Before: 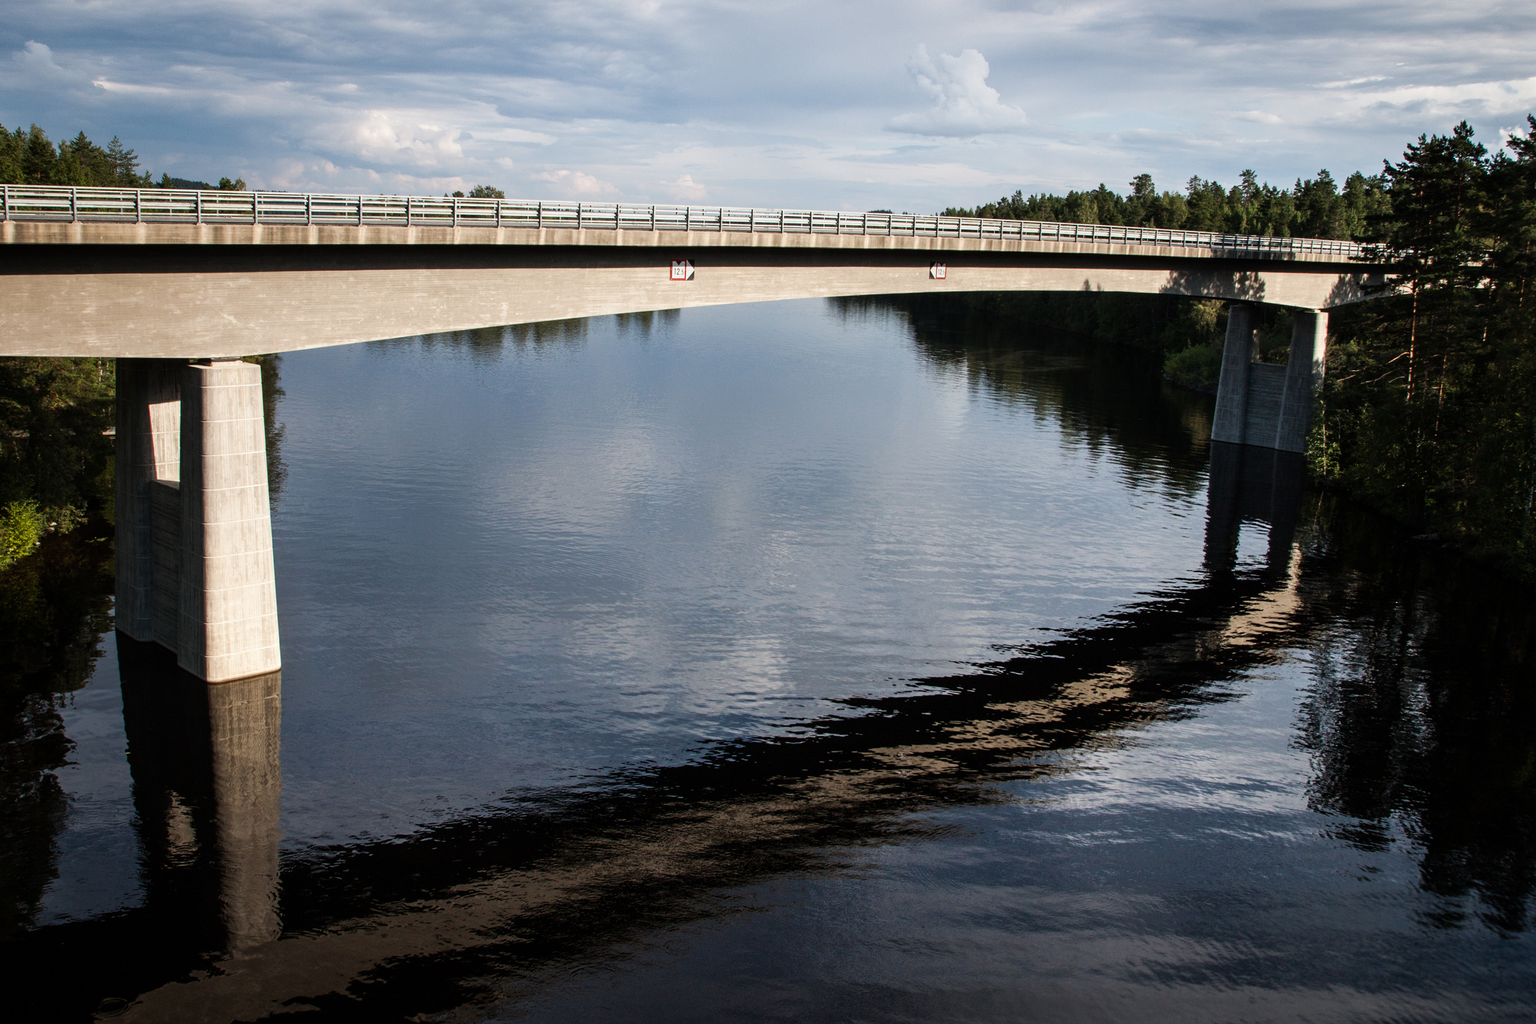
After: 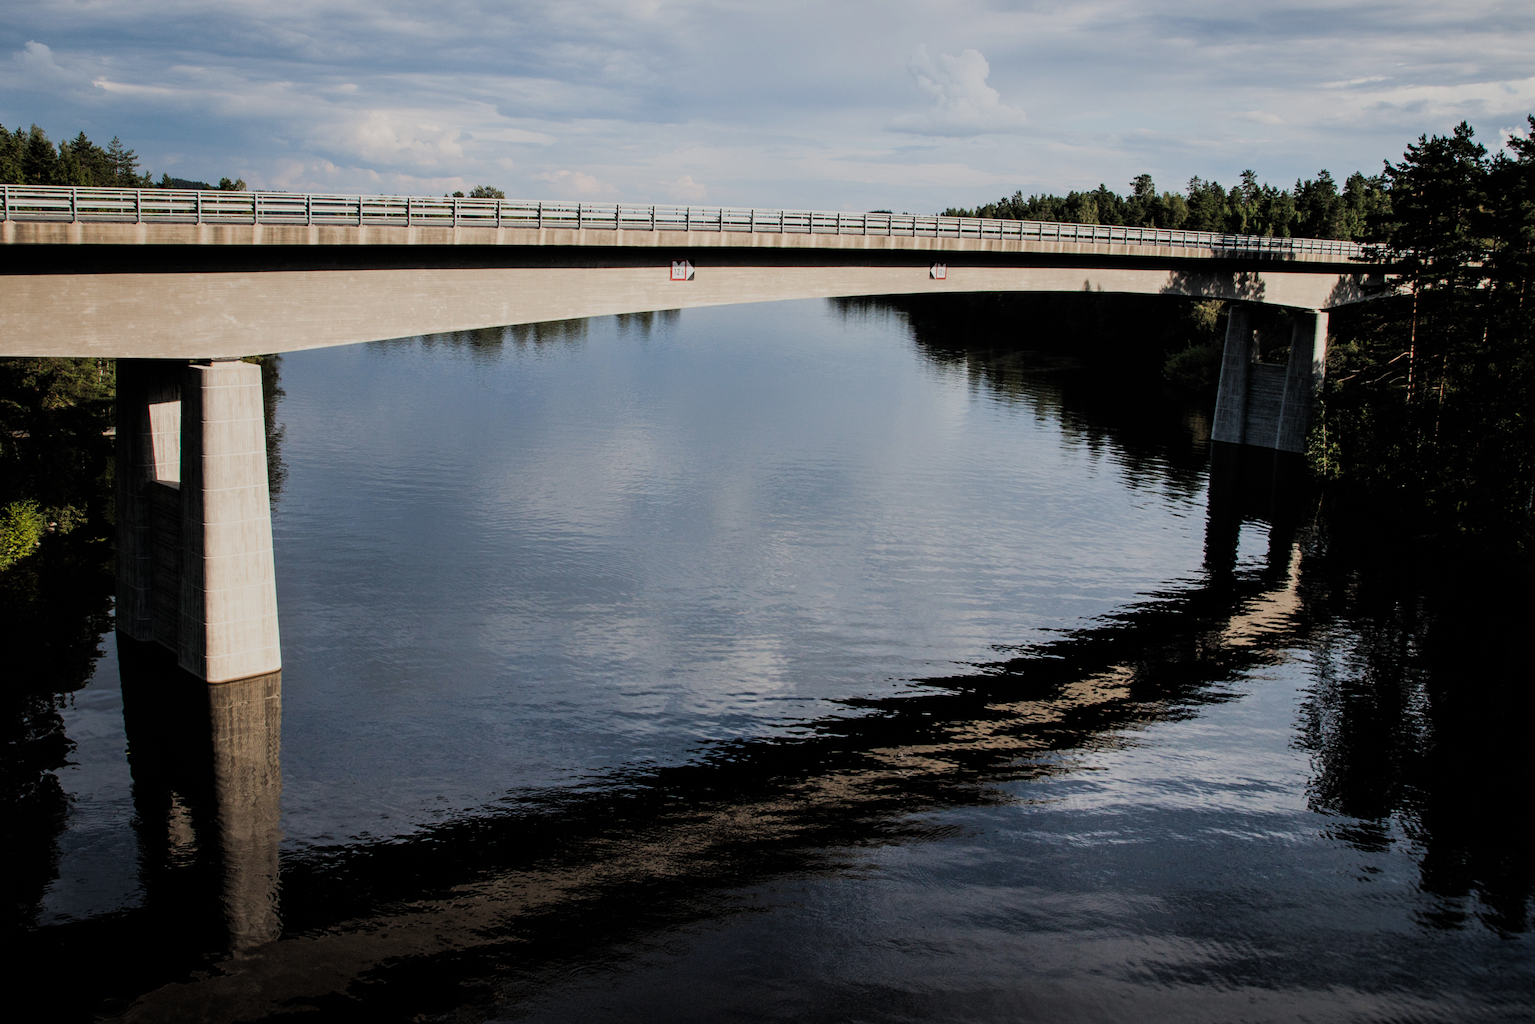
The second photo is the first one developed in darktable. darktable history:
filmic rgb: black relative exposure -7.25 EV, white relative exposure 5.07 EV, hardness 3.21, color science v4 (2020)
